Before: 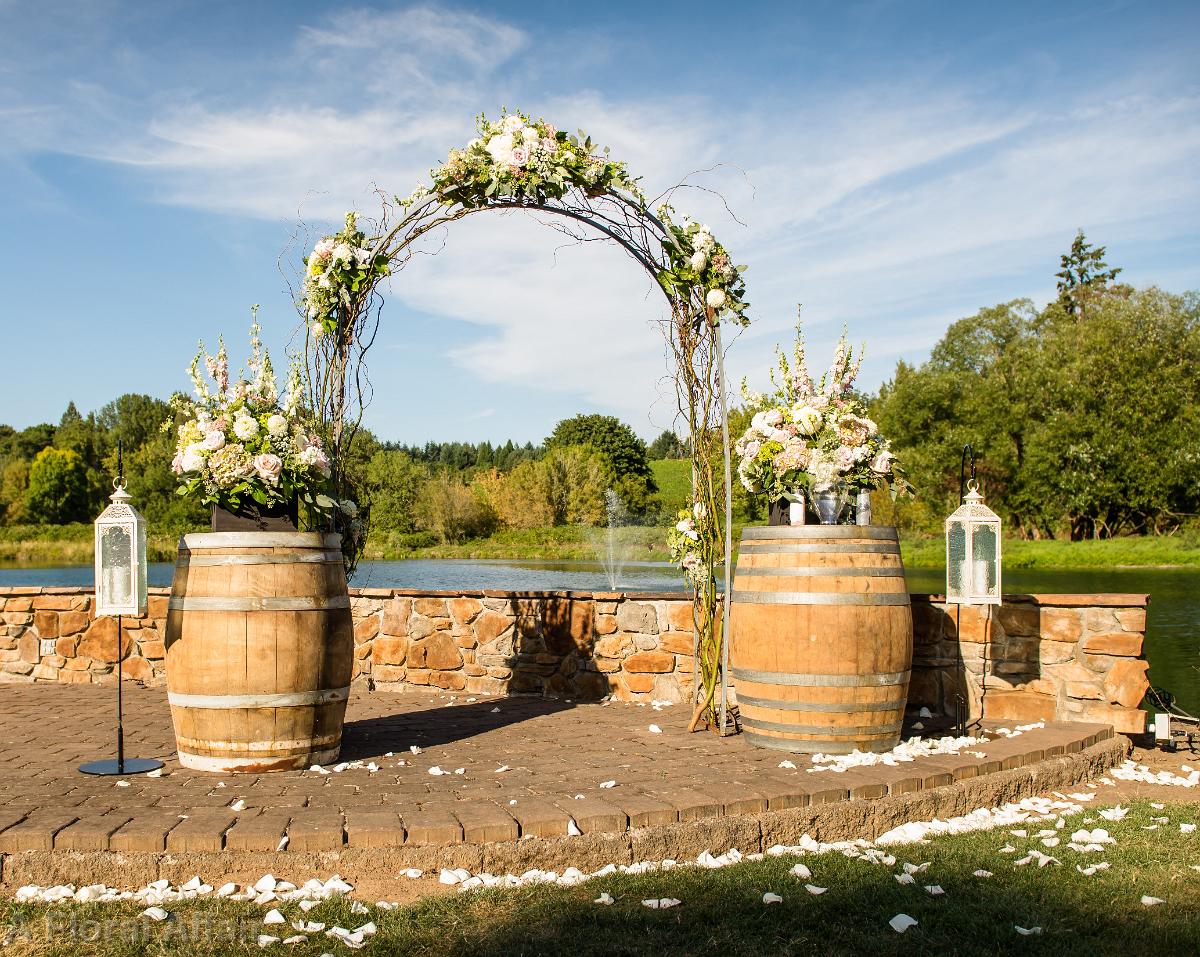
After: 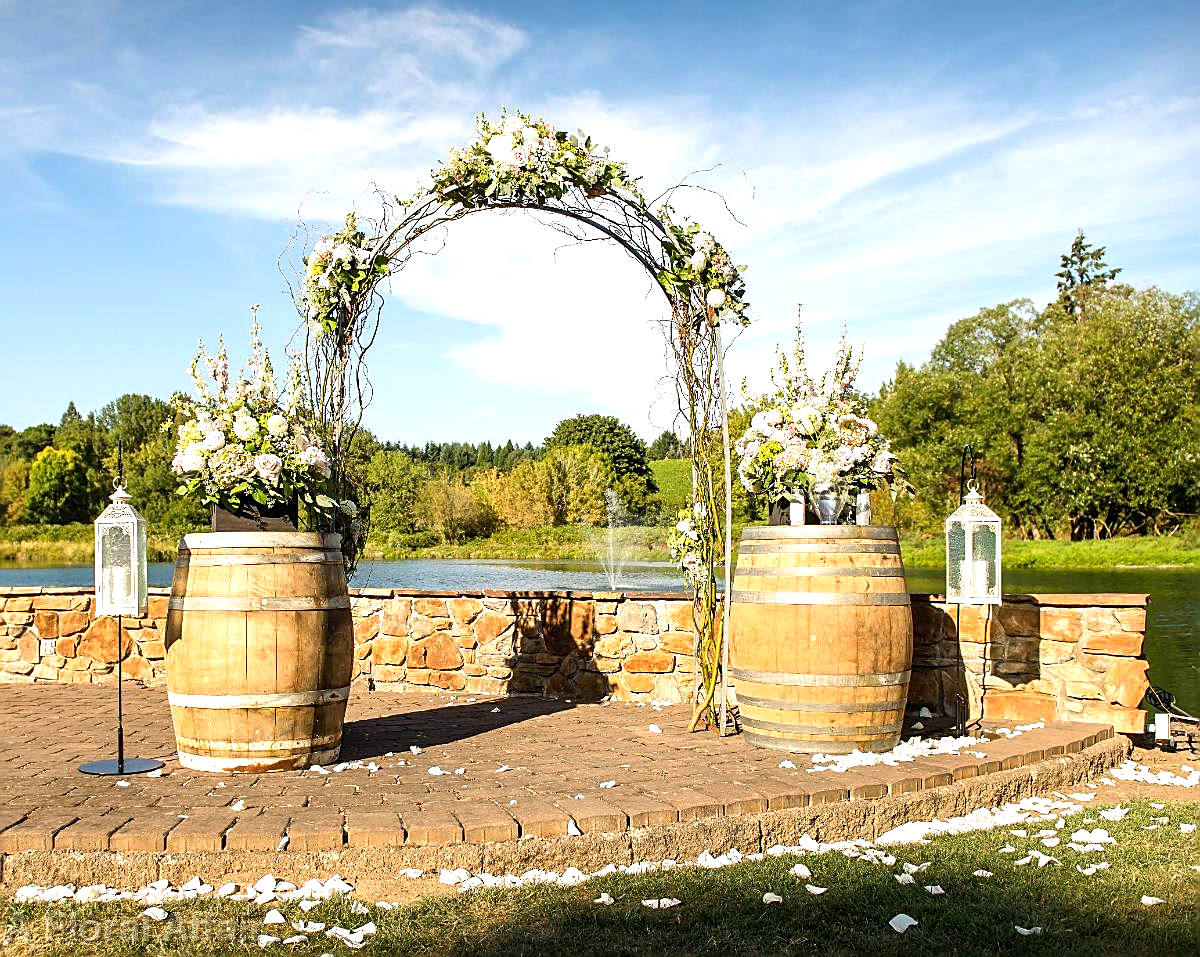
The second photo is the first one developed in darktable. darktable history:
exposure: exposure 0.563 EV, compensate exposure bias true, compensate highlight preservation false
sharpen: amount 0.553
